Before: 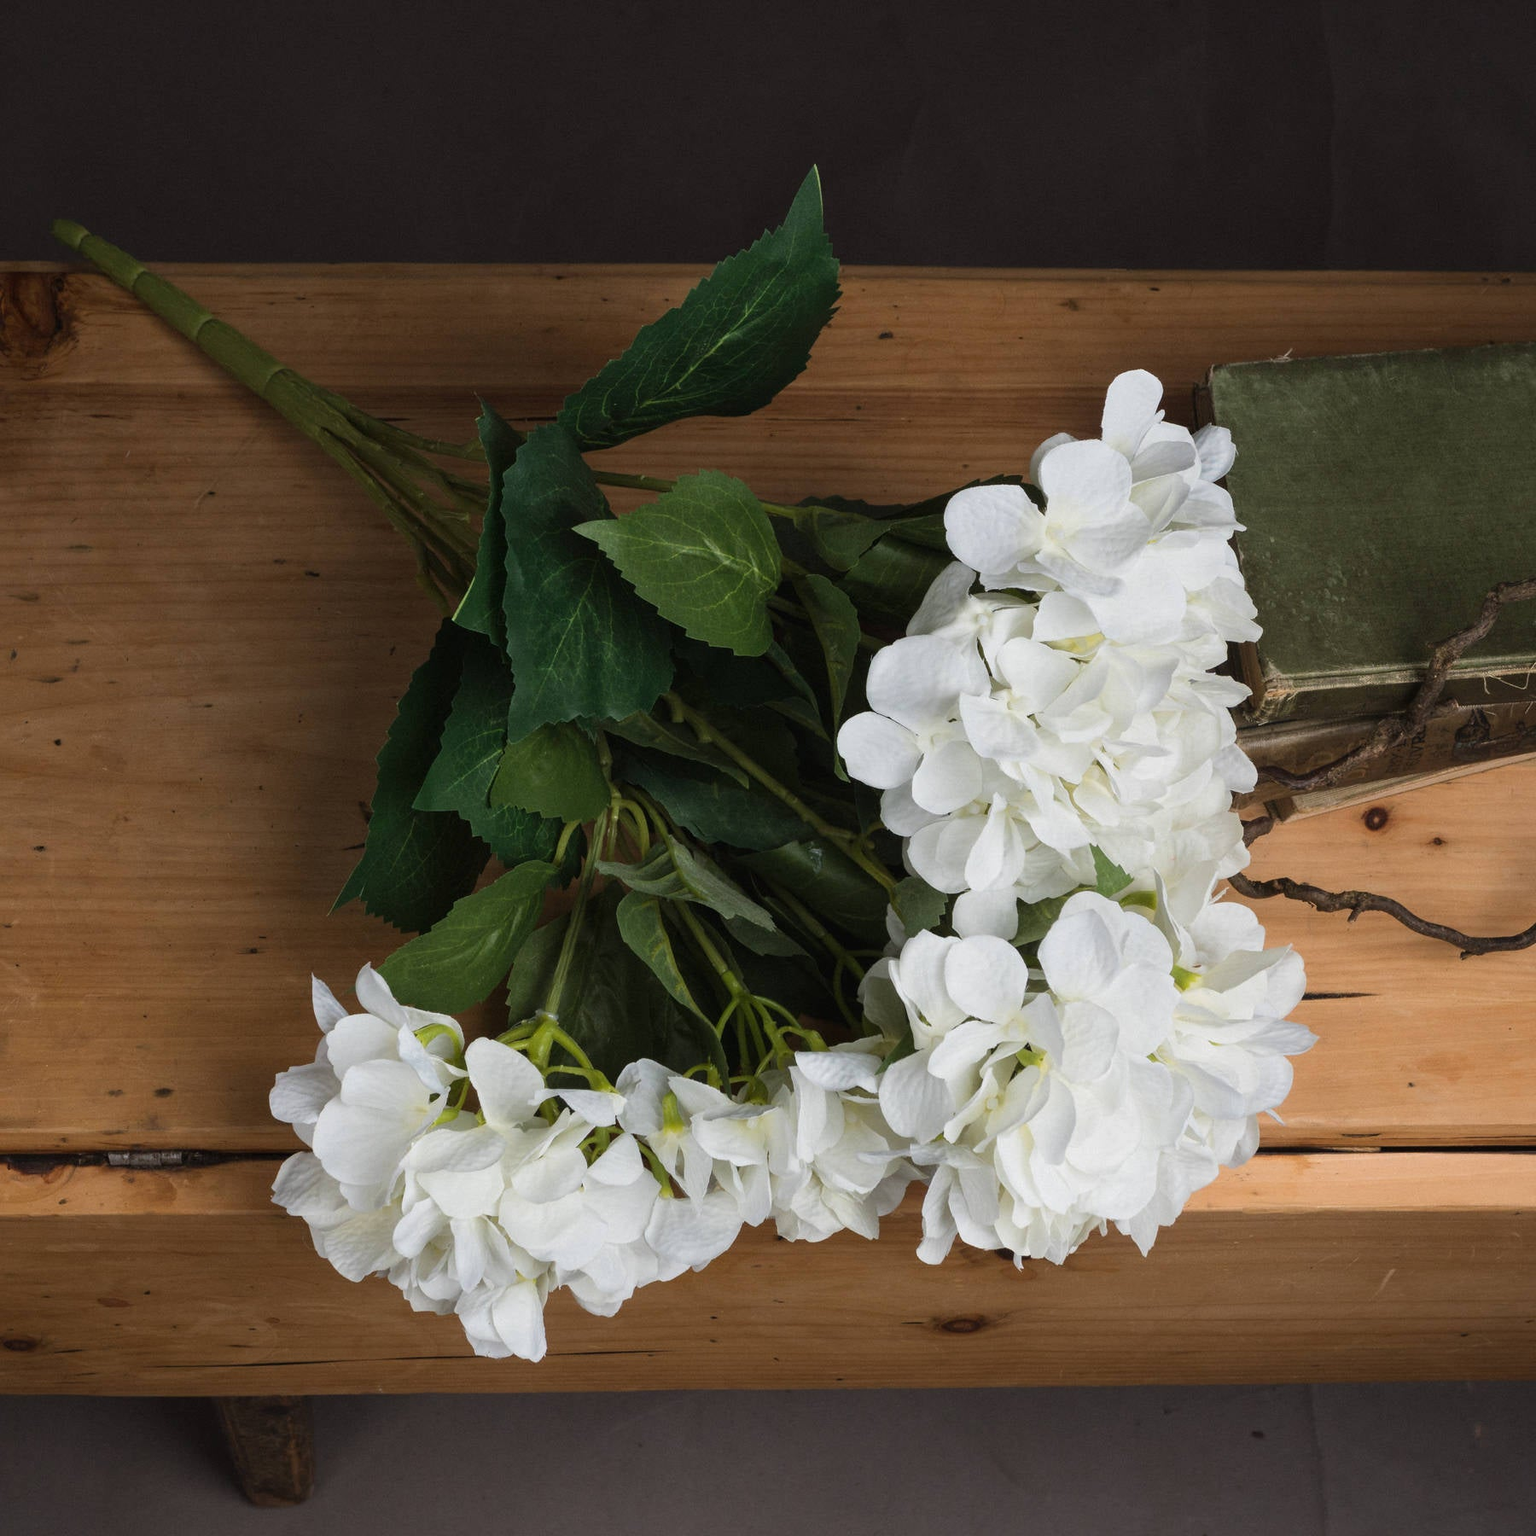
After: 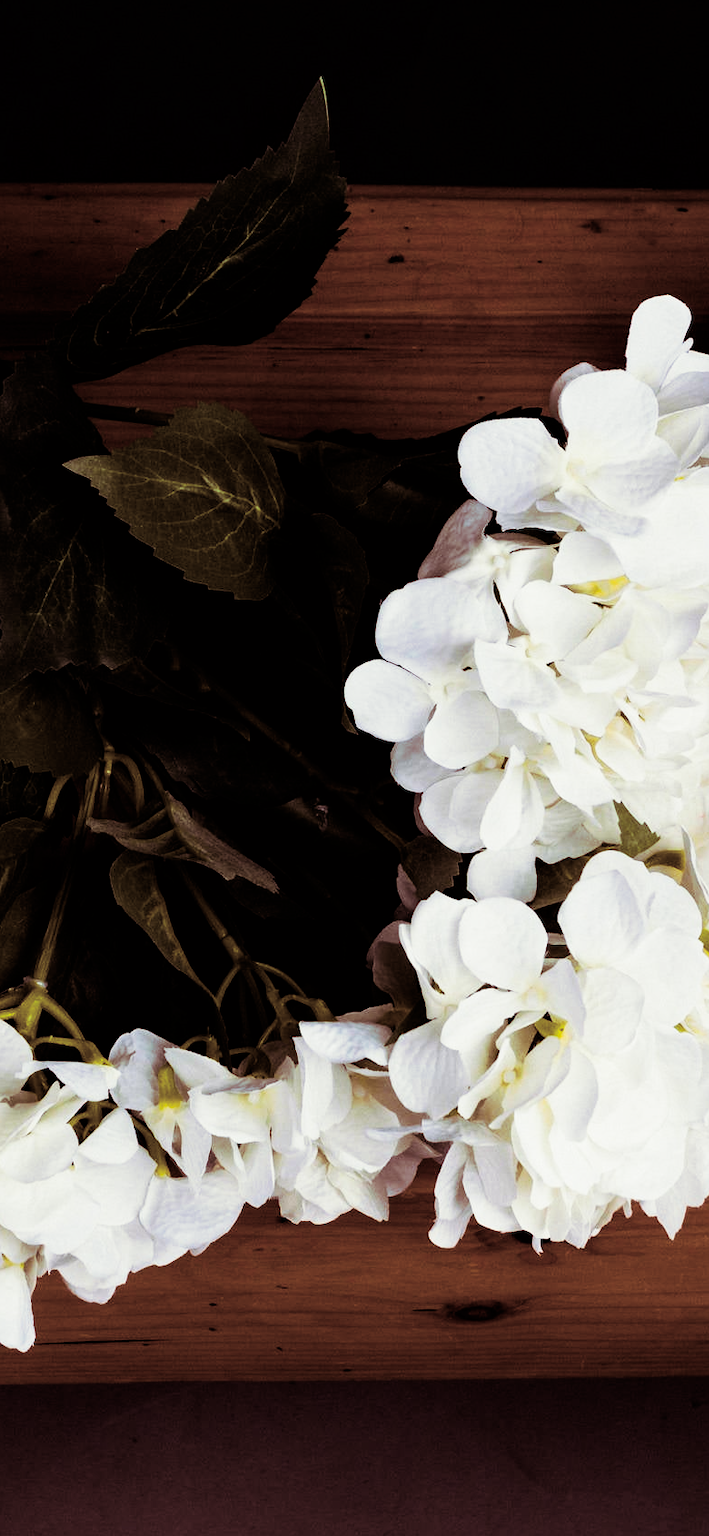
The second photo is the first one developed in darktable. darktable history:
white balance: red 1.009, blue 1.027
crop: left 33.452%, top 6.025%, right 23.155%
color balance rgb: linear chroma grading › global chroma 9%, perceptual saturation grading › global saturation 36%, perceptual saturation grading › shadows 35%, perceptual brilliance grading › global brilliance 15%, perceptual brilliance grading › shadows -35%, global vibrance 15%
filmic rgb: black relative exposure -5 EV, white relative exposure 3.5 EV, hardness 3.19, contrast 1.4, highlights saturation mix -30%
split-toning: on, module defaults
